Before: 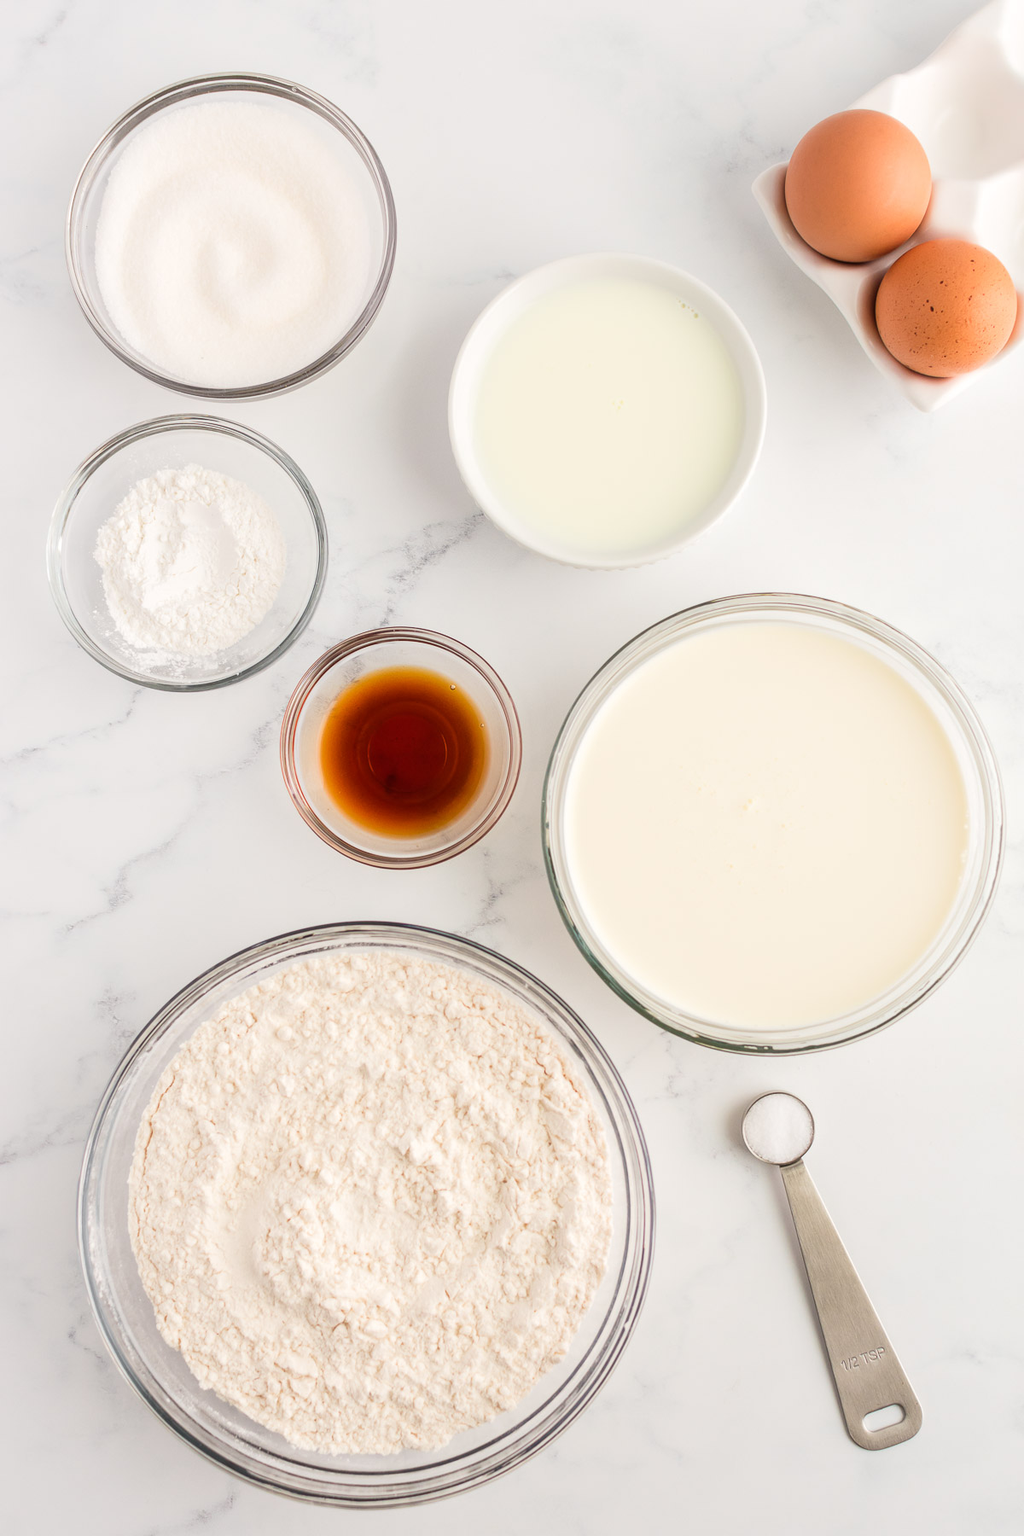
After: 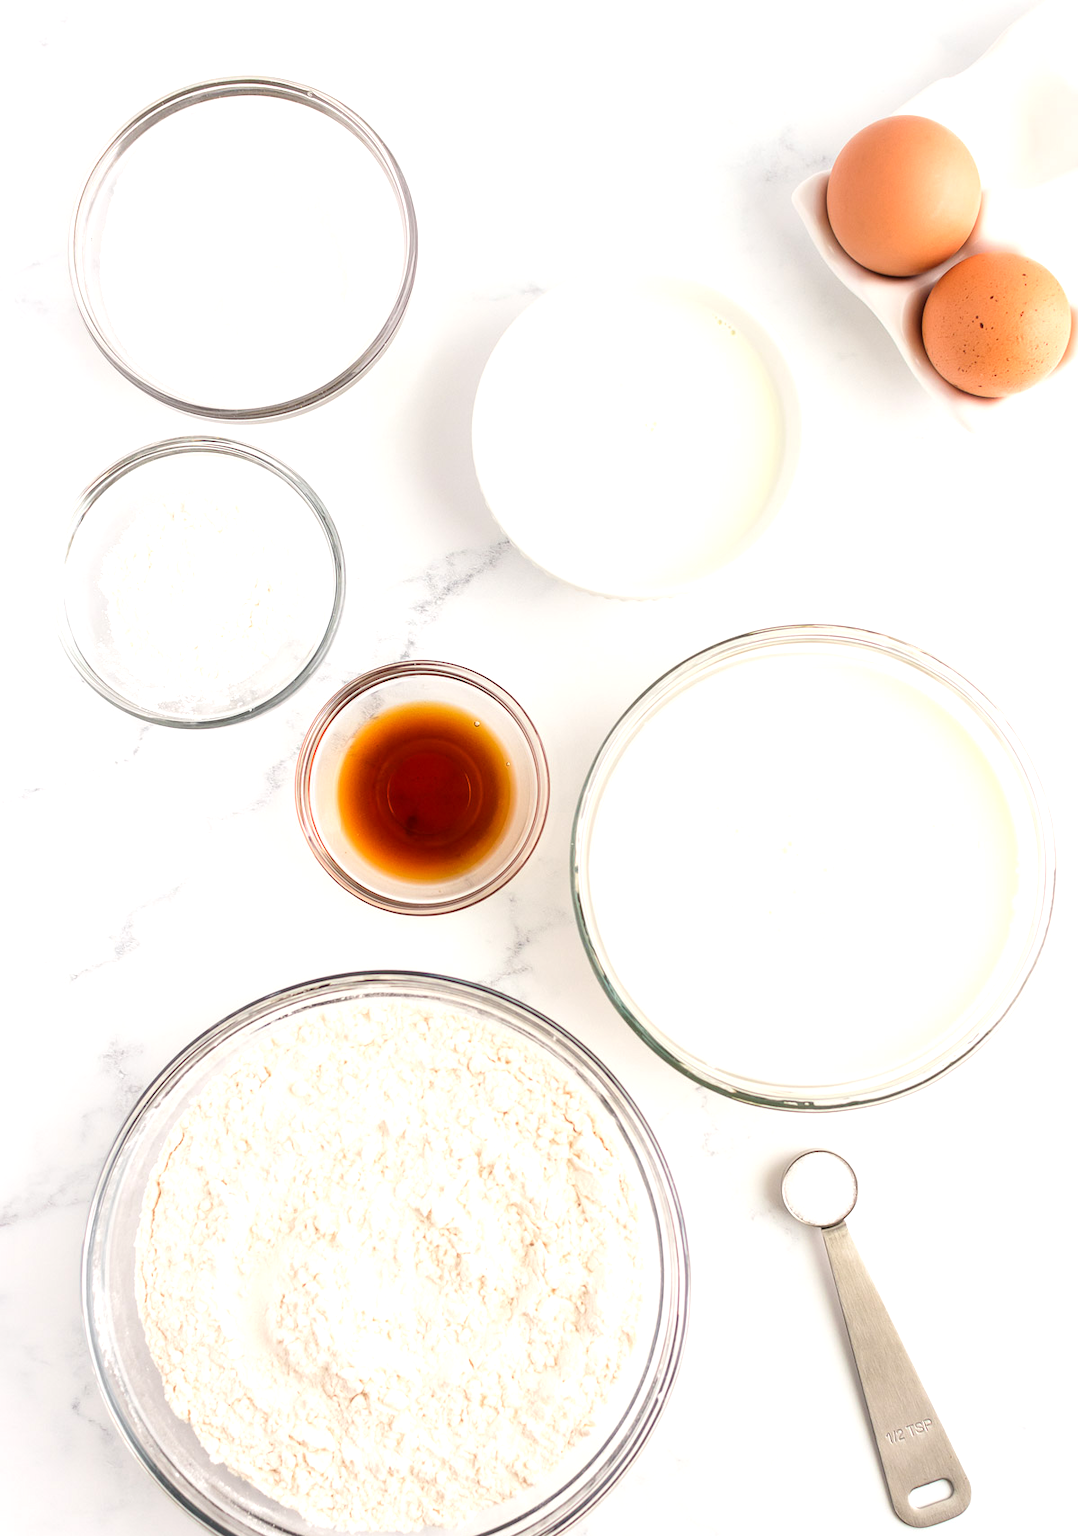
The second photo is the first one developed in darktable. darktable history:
exposure: black level correction 0.001, exposure 0.499 EV, compensate exposure bias true, compensate highlight preservation false
crop and rotate: top 0.004%, bottom 5.025%
base curve: curves: ch0 [(0, 0) (0.283, 0.295) (1, 1)], preserve colors none
tone equalizer: edges refinement/feathering 500, mask exposure compensation -1.57 EV, preserve details no
